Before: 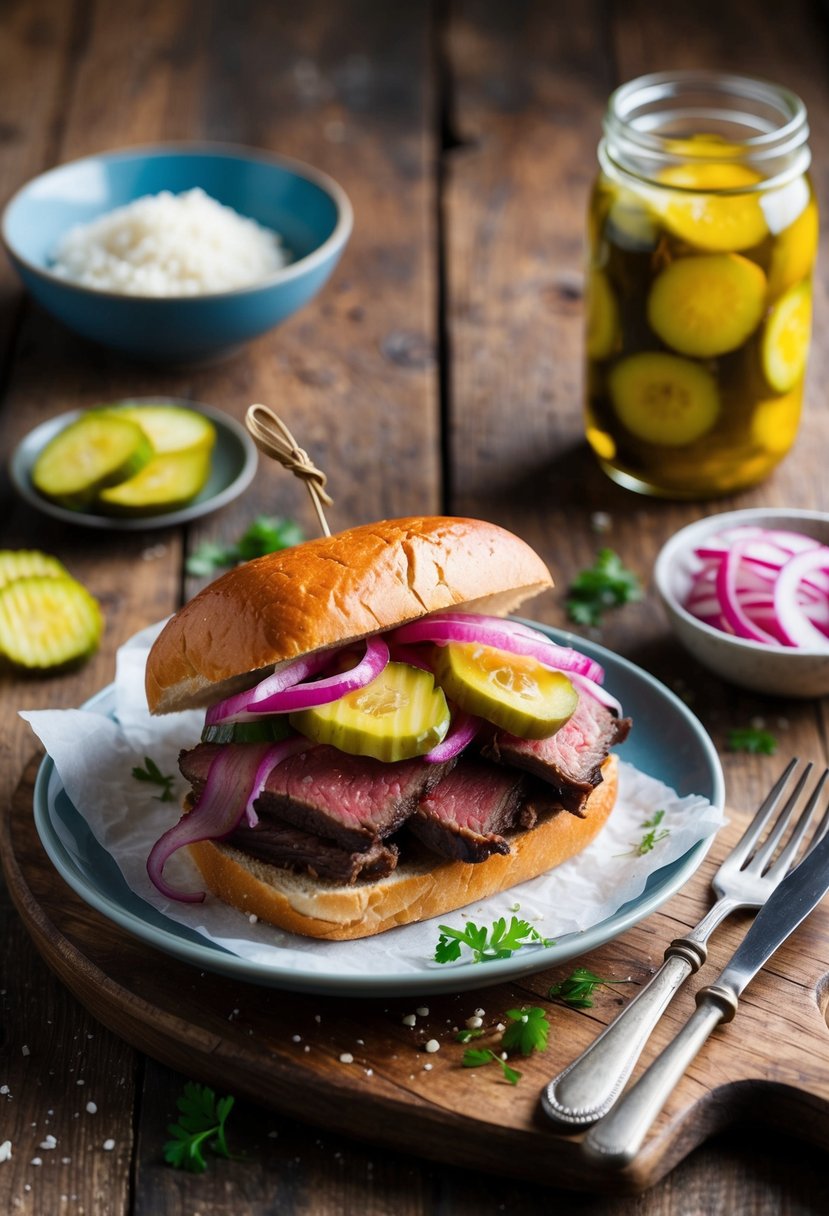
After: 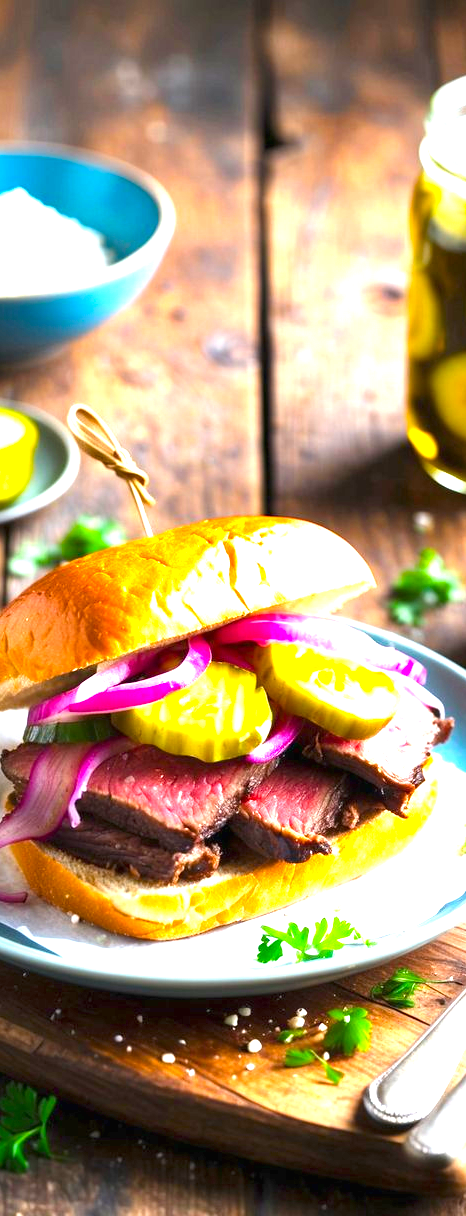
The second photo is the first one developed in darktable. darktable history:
exposure: black level correction 0, exposure 2.138 EV, compensate exposure bias true, compensate highlight preservation false
crop: left 21.496%, right 22.254%
color balance rgb: perceptual saturation grading › global saturation 30%
